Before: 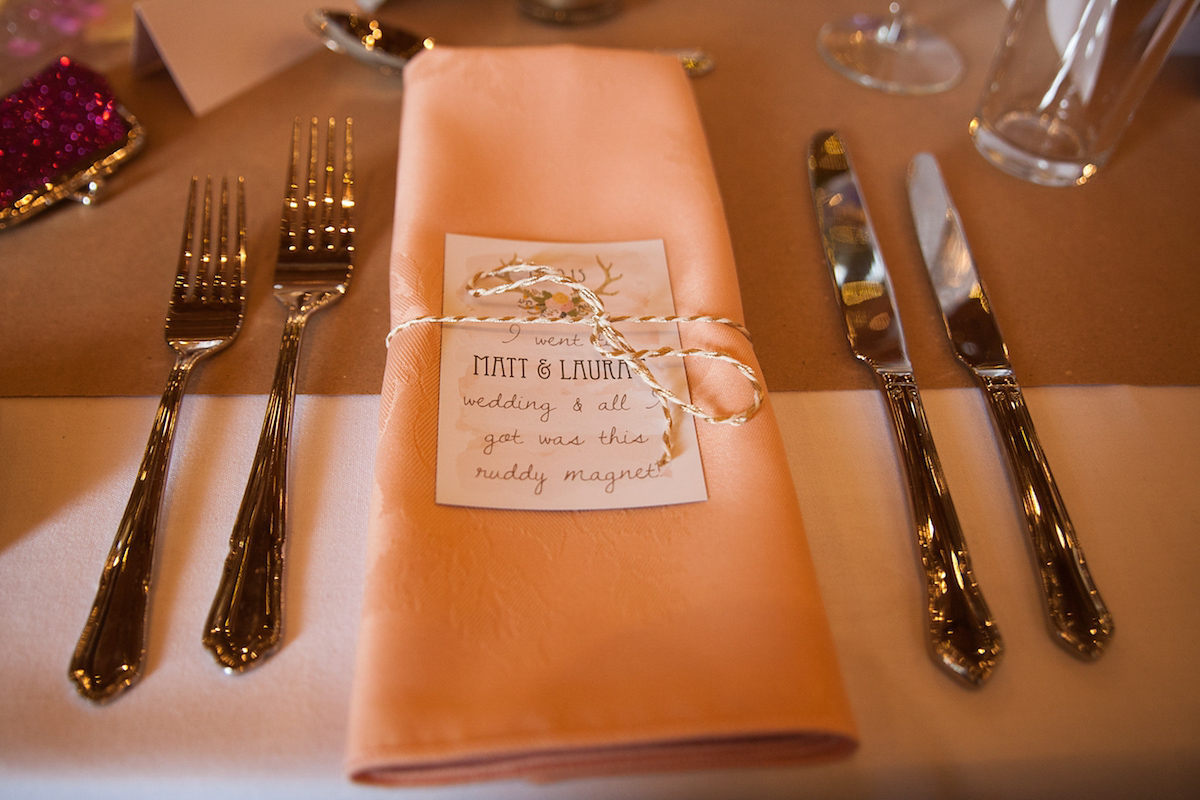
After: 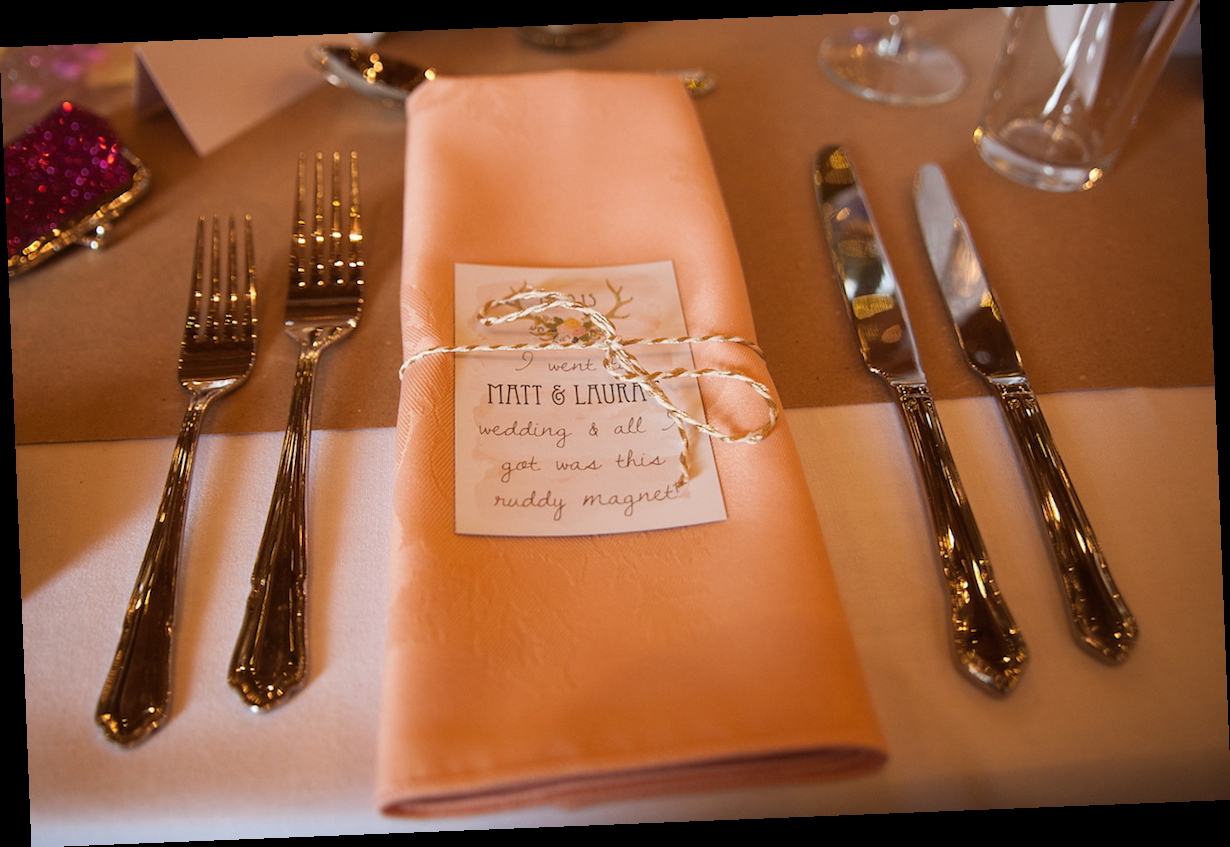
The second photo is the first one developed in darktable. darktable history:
rotate and perspective: rotation -2.29°, automatic cropping off
white balance: emerald 1
